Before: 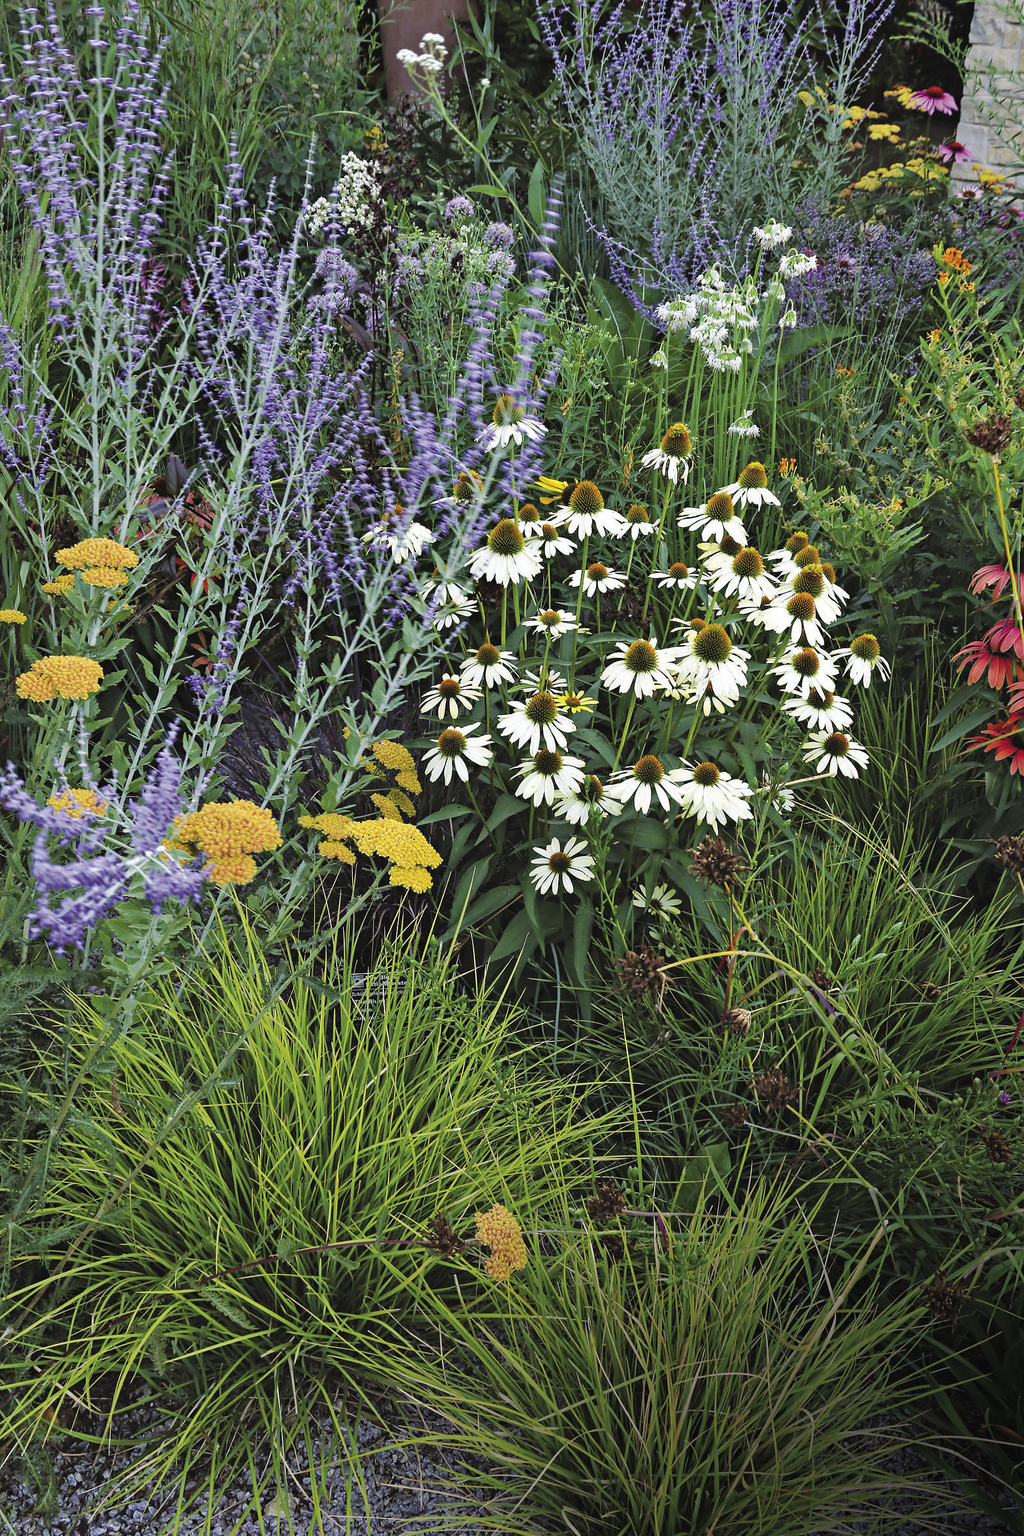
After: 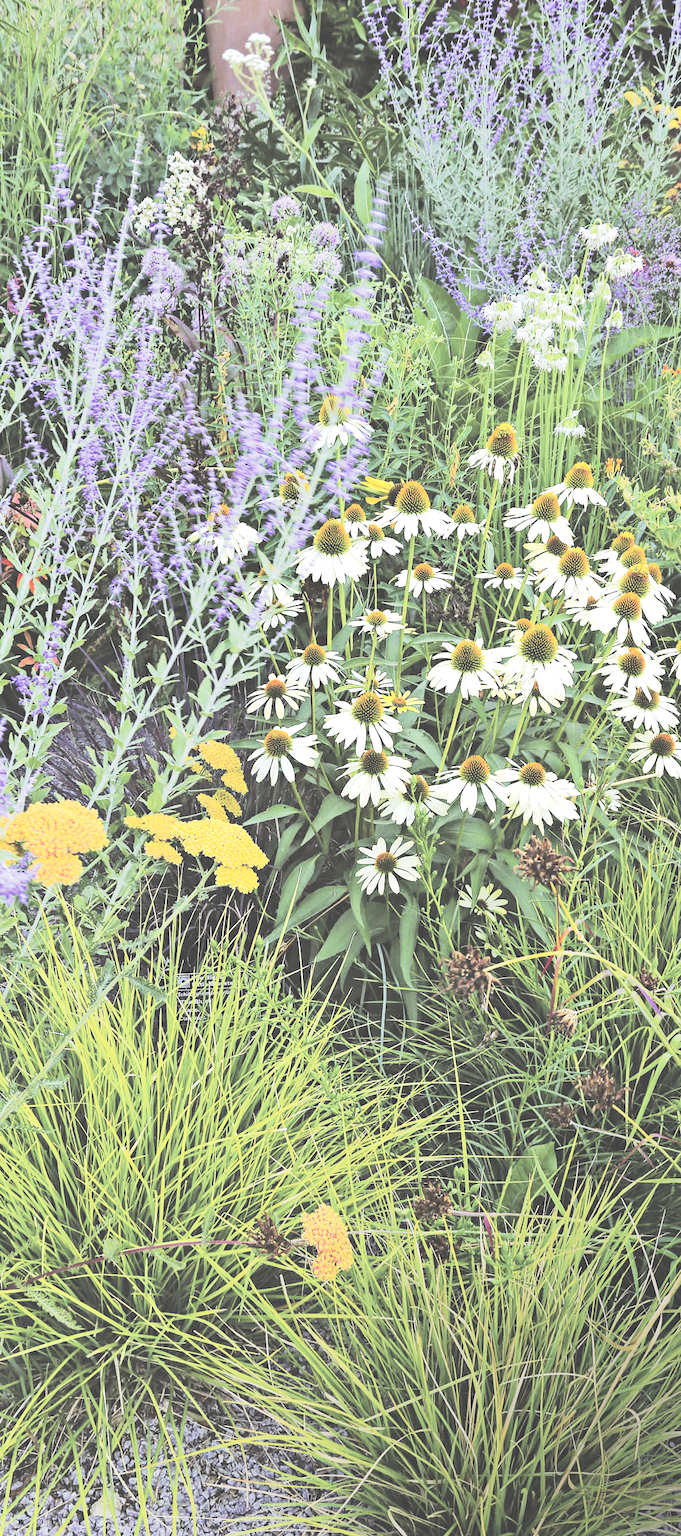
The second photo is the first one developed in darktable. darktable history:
crop: left 17.018%, right 16.372%
tone equalizer: -7 EV 0.148 EV, -6 EV 0.589 EV, -5 EV 1.16 EV, -4 EV 1.36 EV, -3 EV 1.16 EV, -2 EV 0.6 EV, -1 EV 0.159 EV, edges refinement/feathering 500, mask exposure compensation -1.57 EV, preserve details no
exposure: black level correction -0.03, compensate exposure bias true, compensate highlight preservation false
tone curve: curves: ch0 [(0, 0) (0.003, 0.077) (0.011, 0.079) (0.025, 0.085) (0.044, 0.095) (0.069, 0.109) (0.1, 0.124) (0.136, 0.142) (0.177, 0.169) (0.224, 0.207) (0.277, 0.267) (0.335, 0.347) (0.399, 0.442) (0.468, 0.54) (0.543, 0.635) (0.623, 0.726) (0.709, 0.813) (0.801, 0.882) (0.898, 0.934) (1, 1)], preserve colors none
